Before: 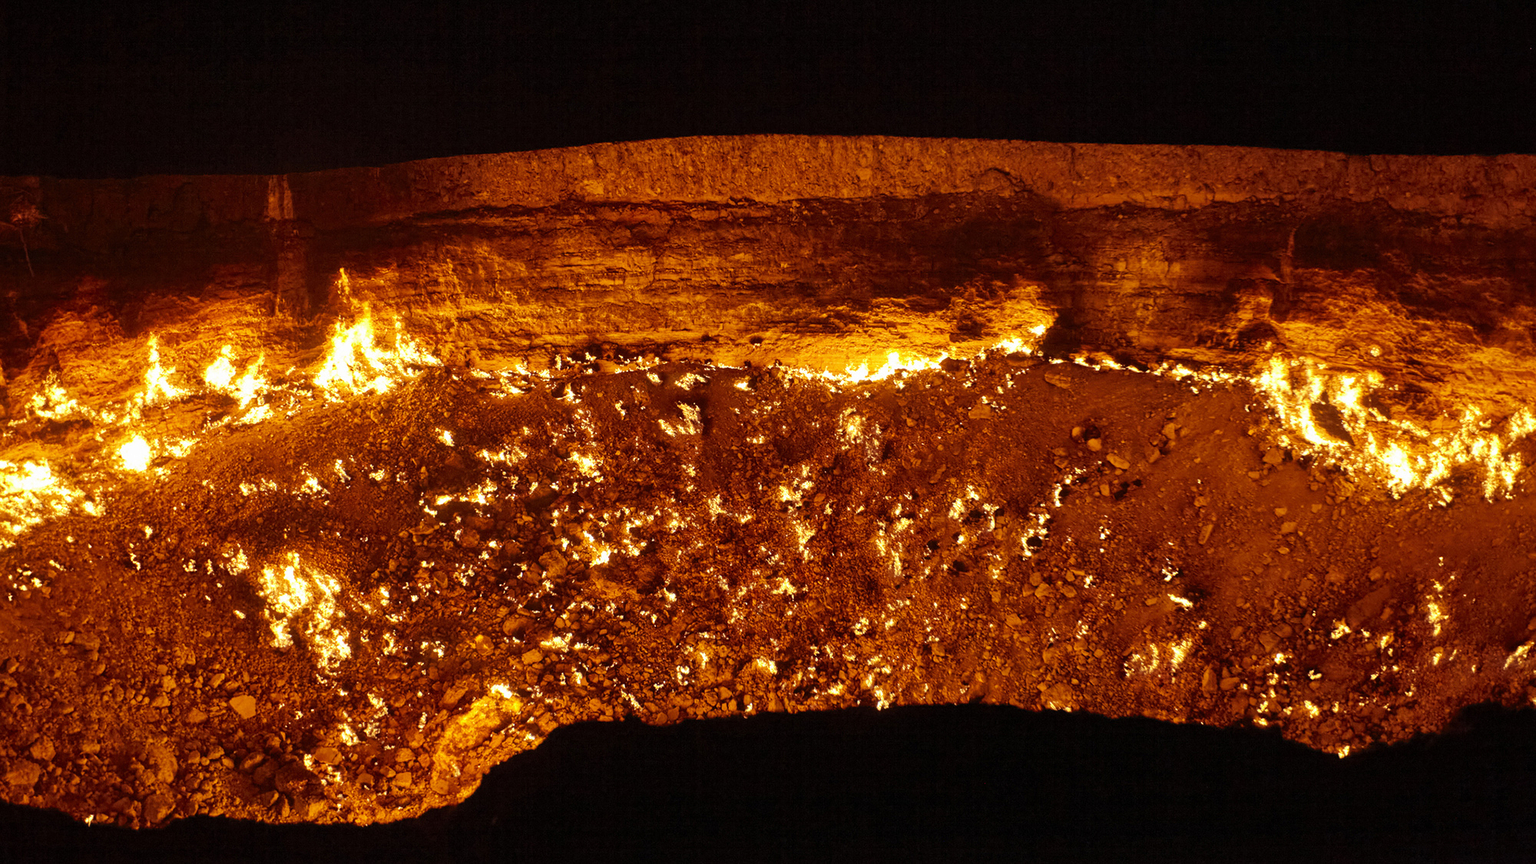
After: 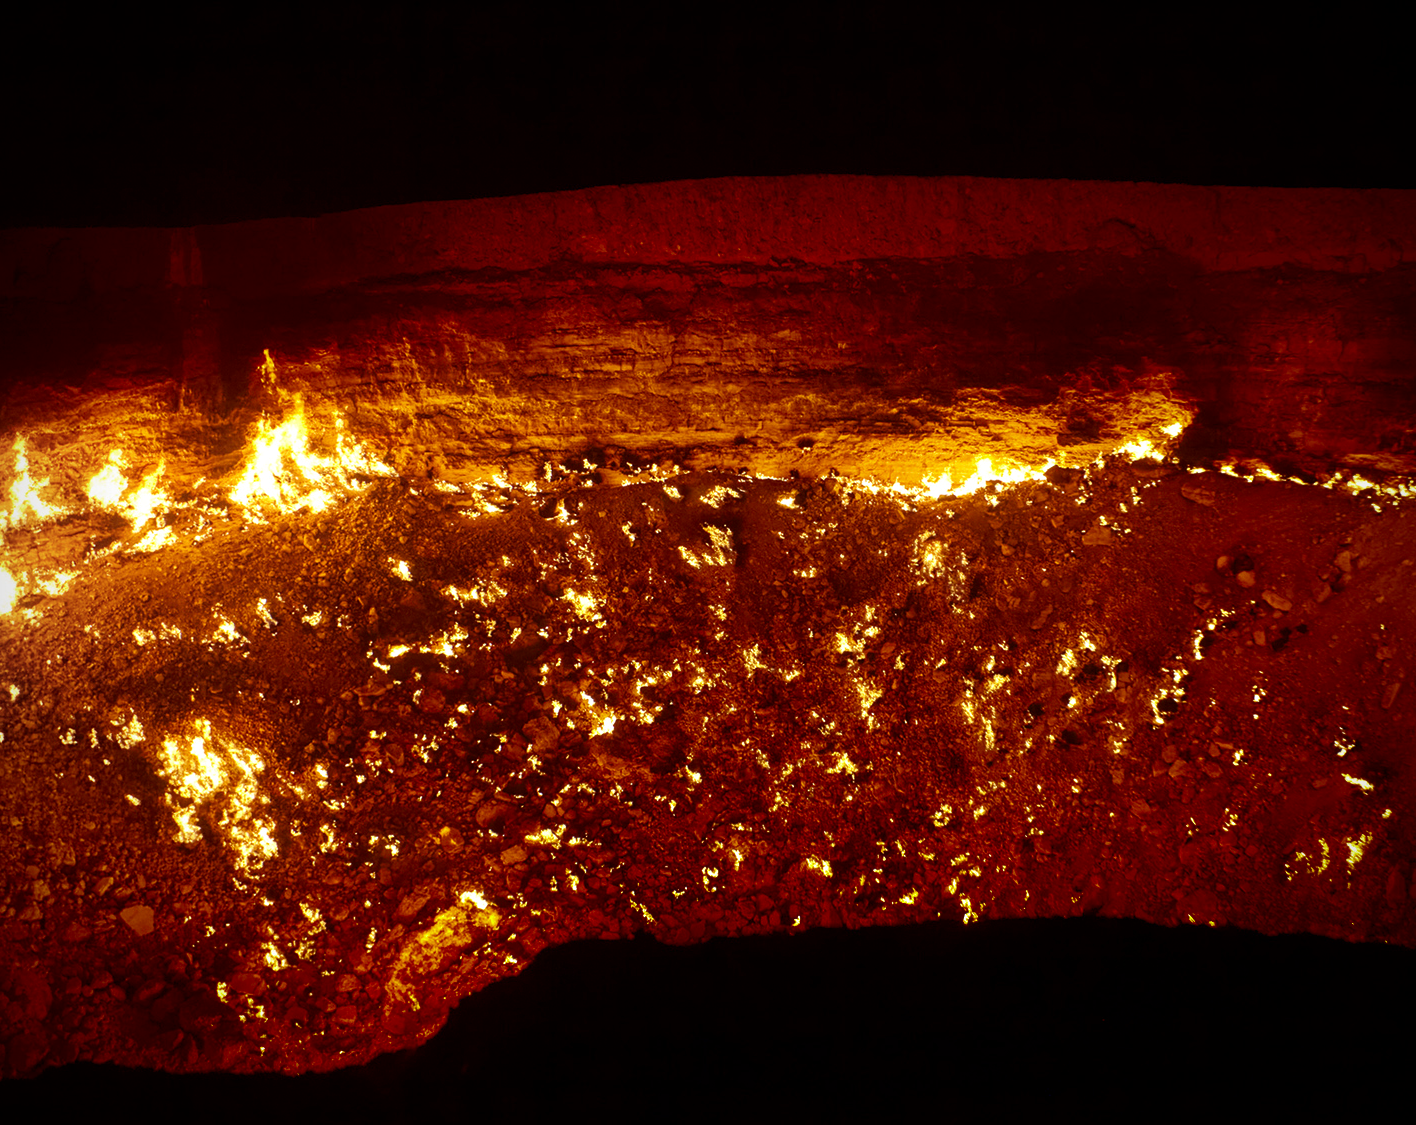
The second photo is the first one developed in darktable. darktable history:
crop and rotate: left 8.972%, right 20.187%
levels: levels [0, 0.492, 0.984]
shadows and highlights: shadows -88.42, highlights -37.13, soften with gaussian
vignetting: fall-off start 79.66%, brightness -0.587, saturation -0.128
